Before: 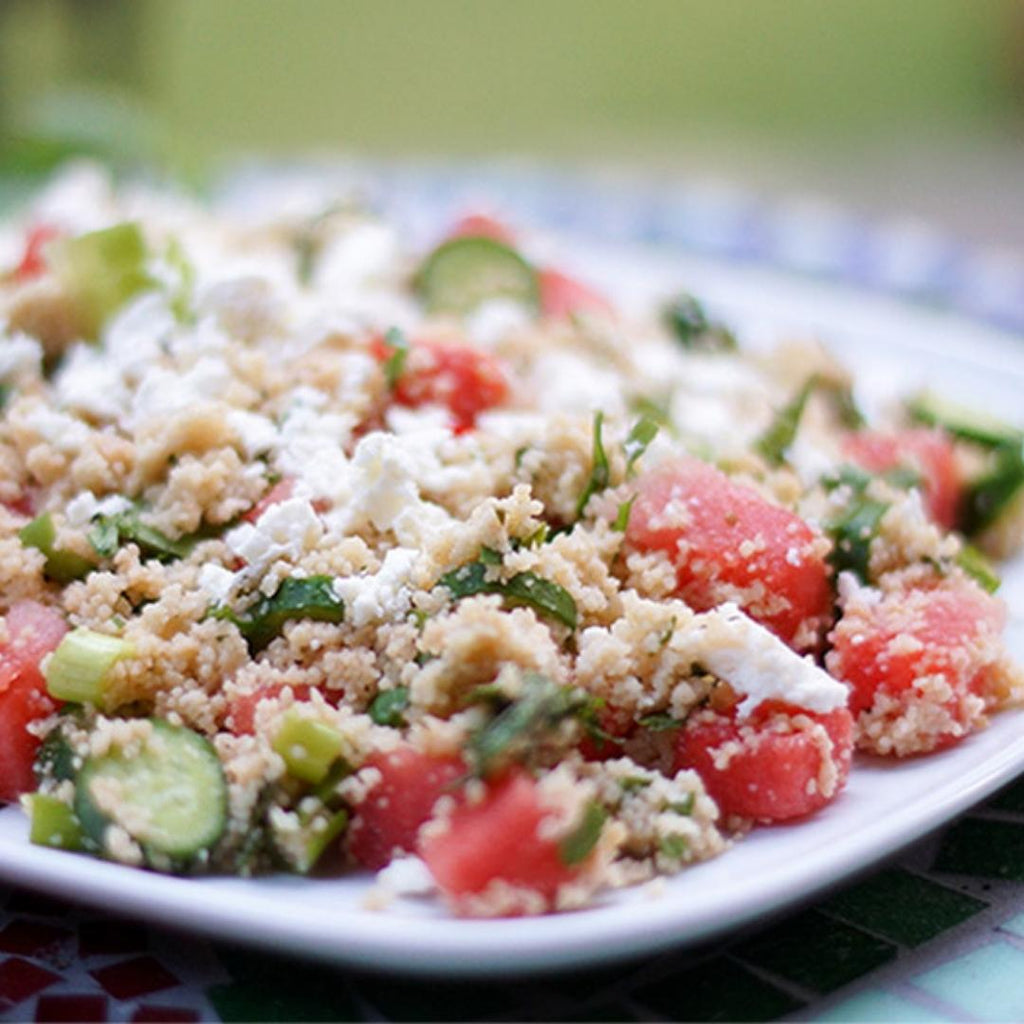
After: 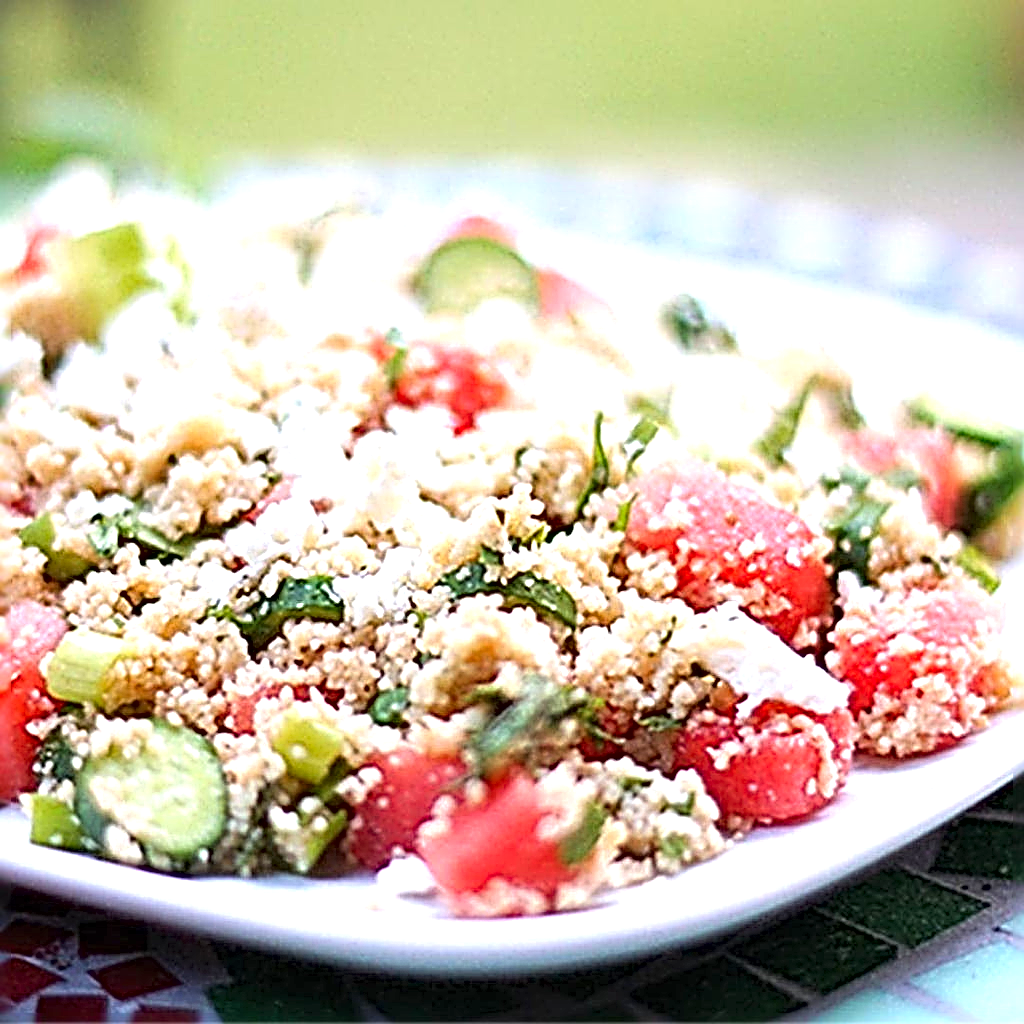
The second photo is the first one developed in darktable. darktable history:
sharpen: radius 4.033, amount 1.988
exposure: exposure 0.778 EV, compensate highlight preservation false
contrast brightness saturation: contrast 0.033, brightness 0.067, saturation 0.126
